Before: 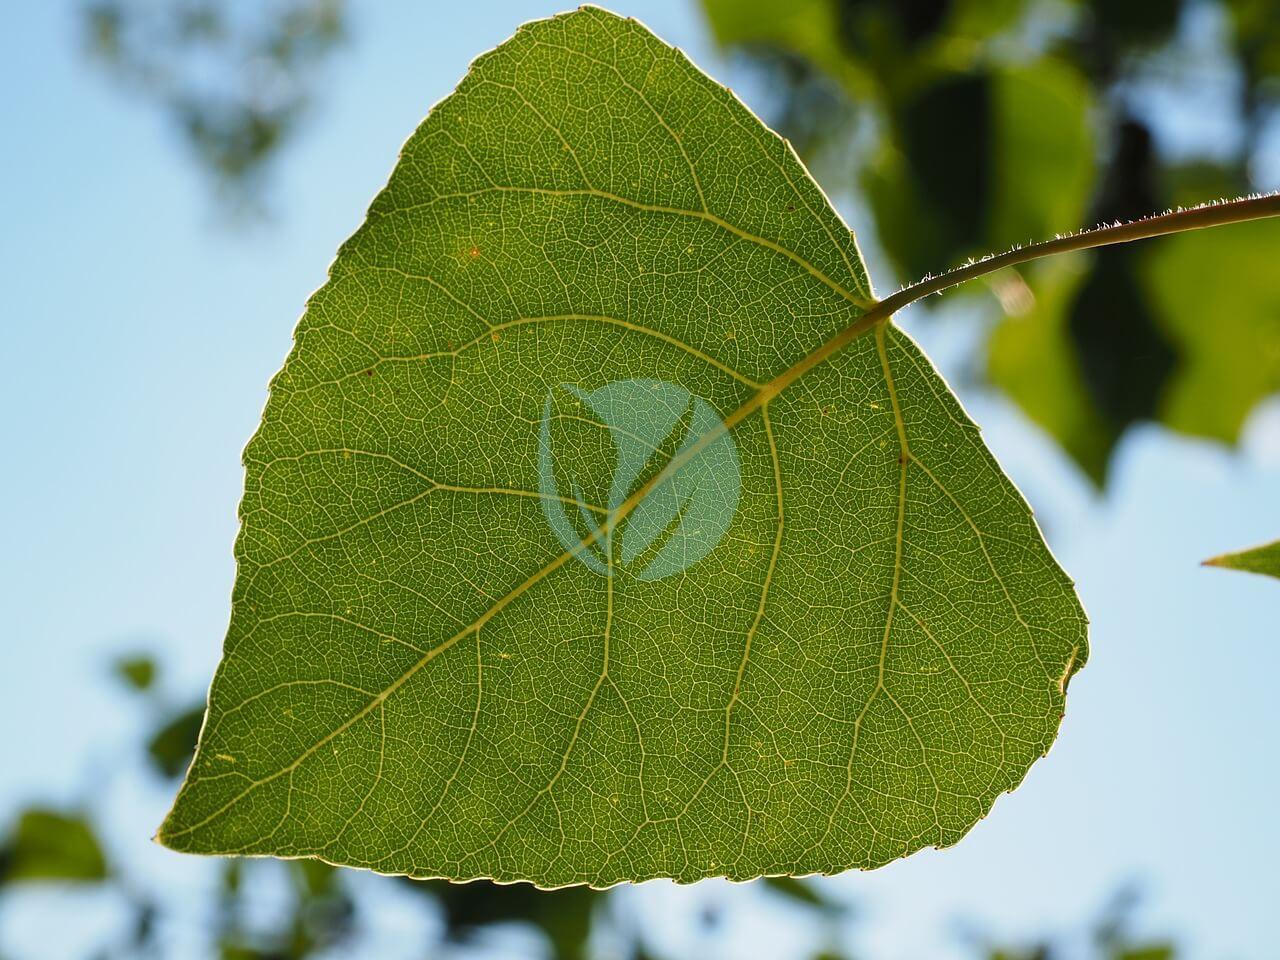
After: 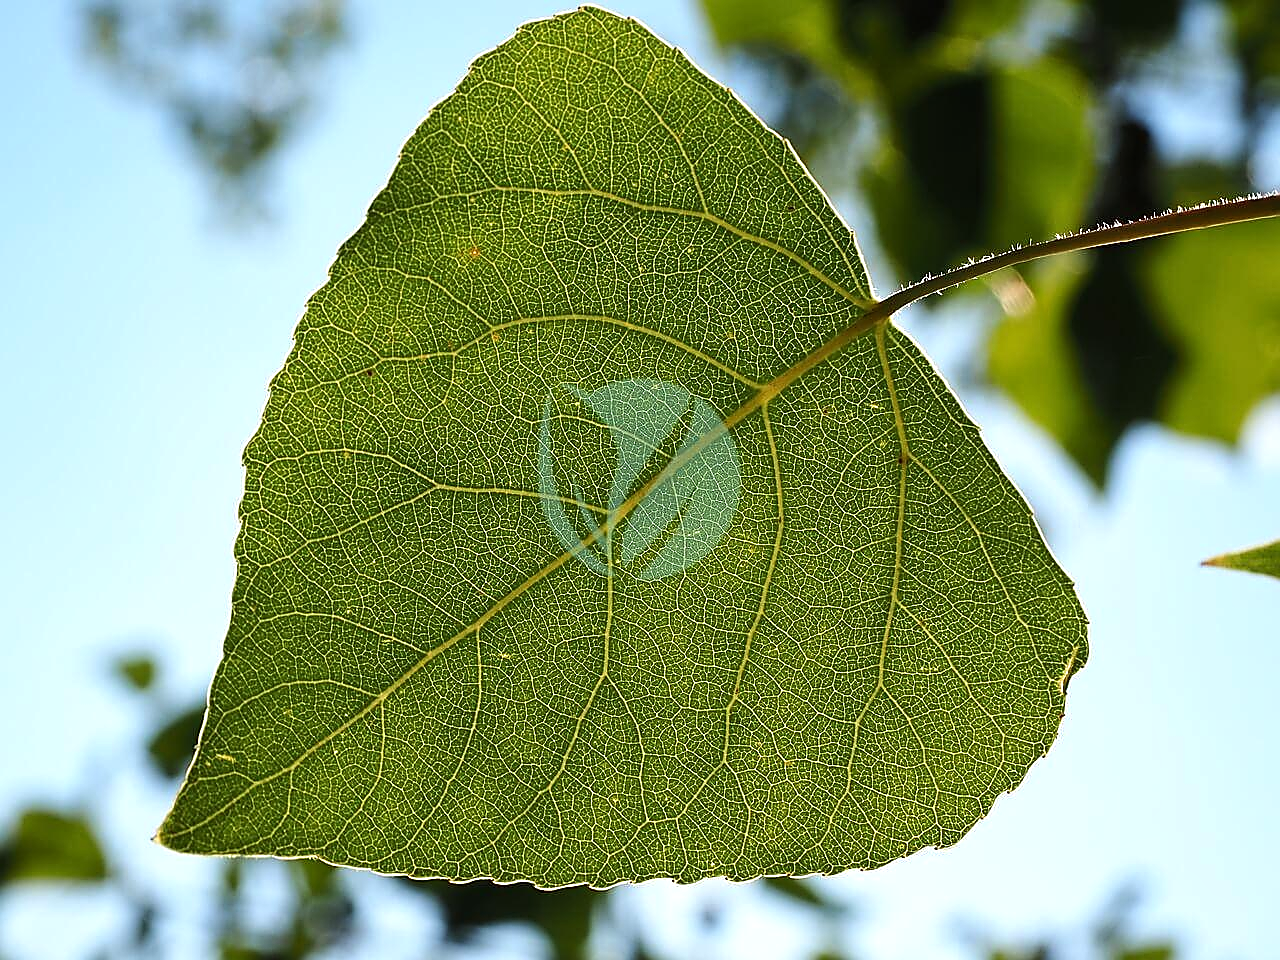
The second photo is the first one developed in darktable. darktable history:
local contrast: mode bilateral grid, contrast 10, coarseness 25, detail 115%, midtone range 0.2
sharpen: radius 1.4, amount 1.25, threshold 0.7
tone equalizer: -8 EV -0.417 EV, -7 EV -0.389 EV, -6 EV -0.333 EV, -5 EV -0.222 EV, -3 EV 0.222 EV, -2 EV 0.333 EV, -1 EV 0.389 EV, +0 EV 0.417 EV, edges refinement/feathering 500, mask exposure compensation -1.57 EV, preserve details no
